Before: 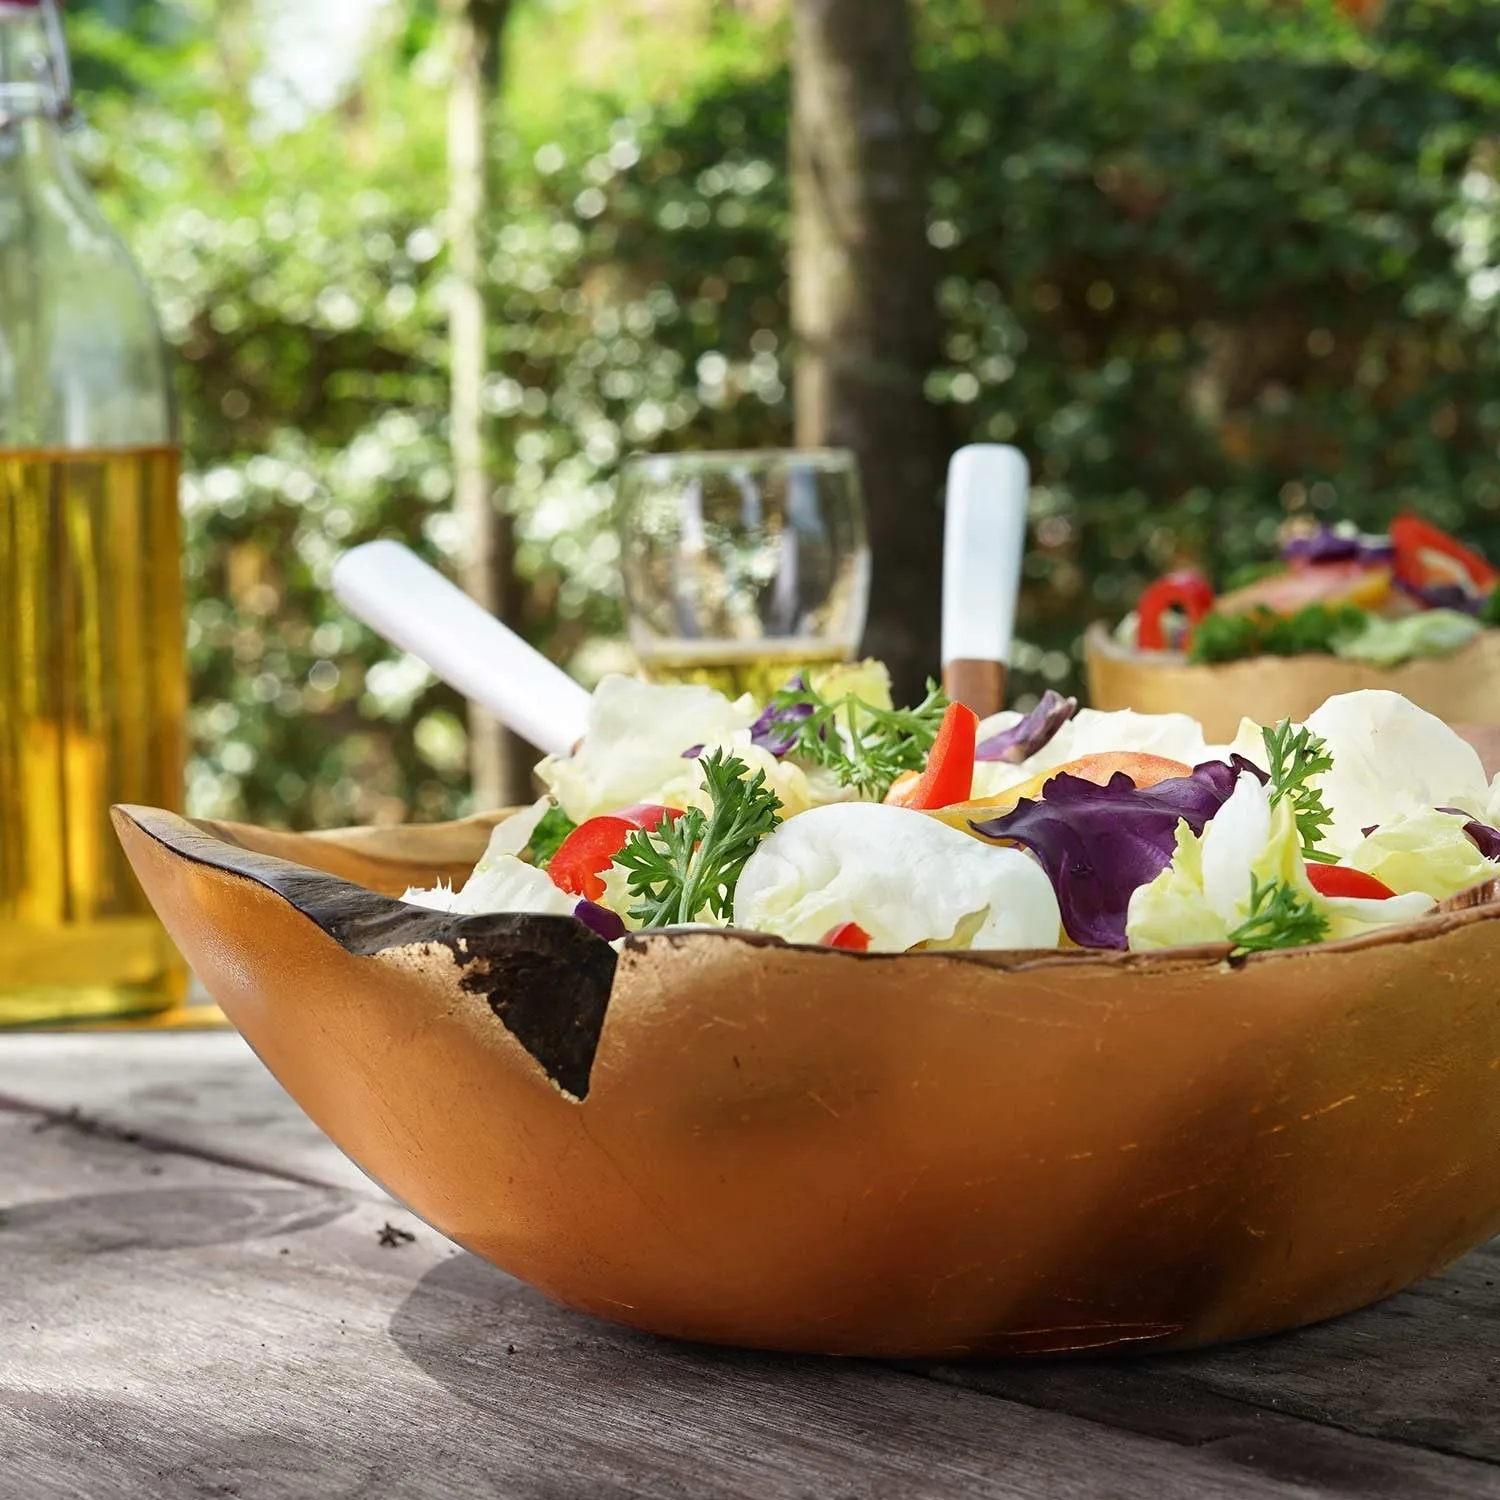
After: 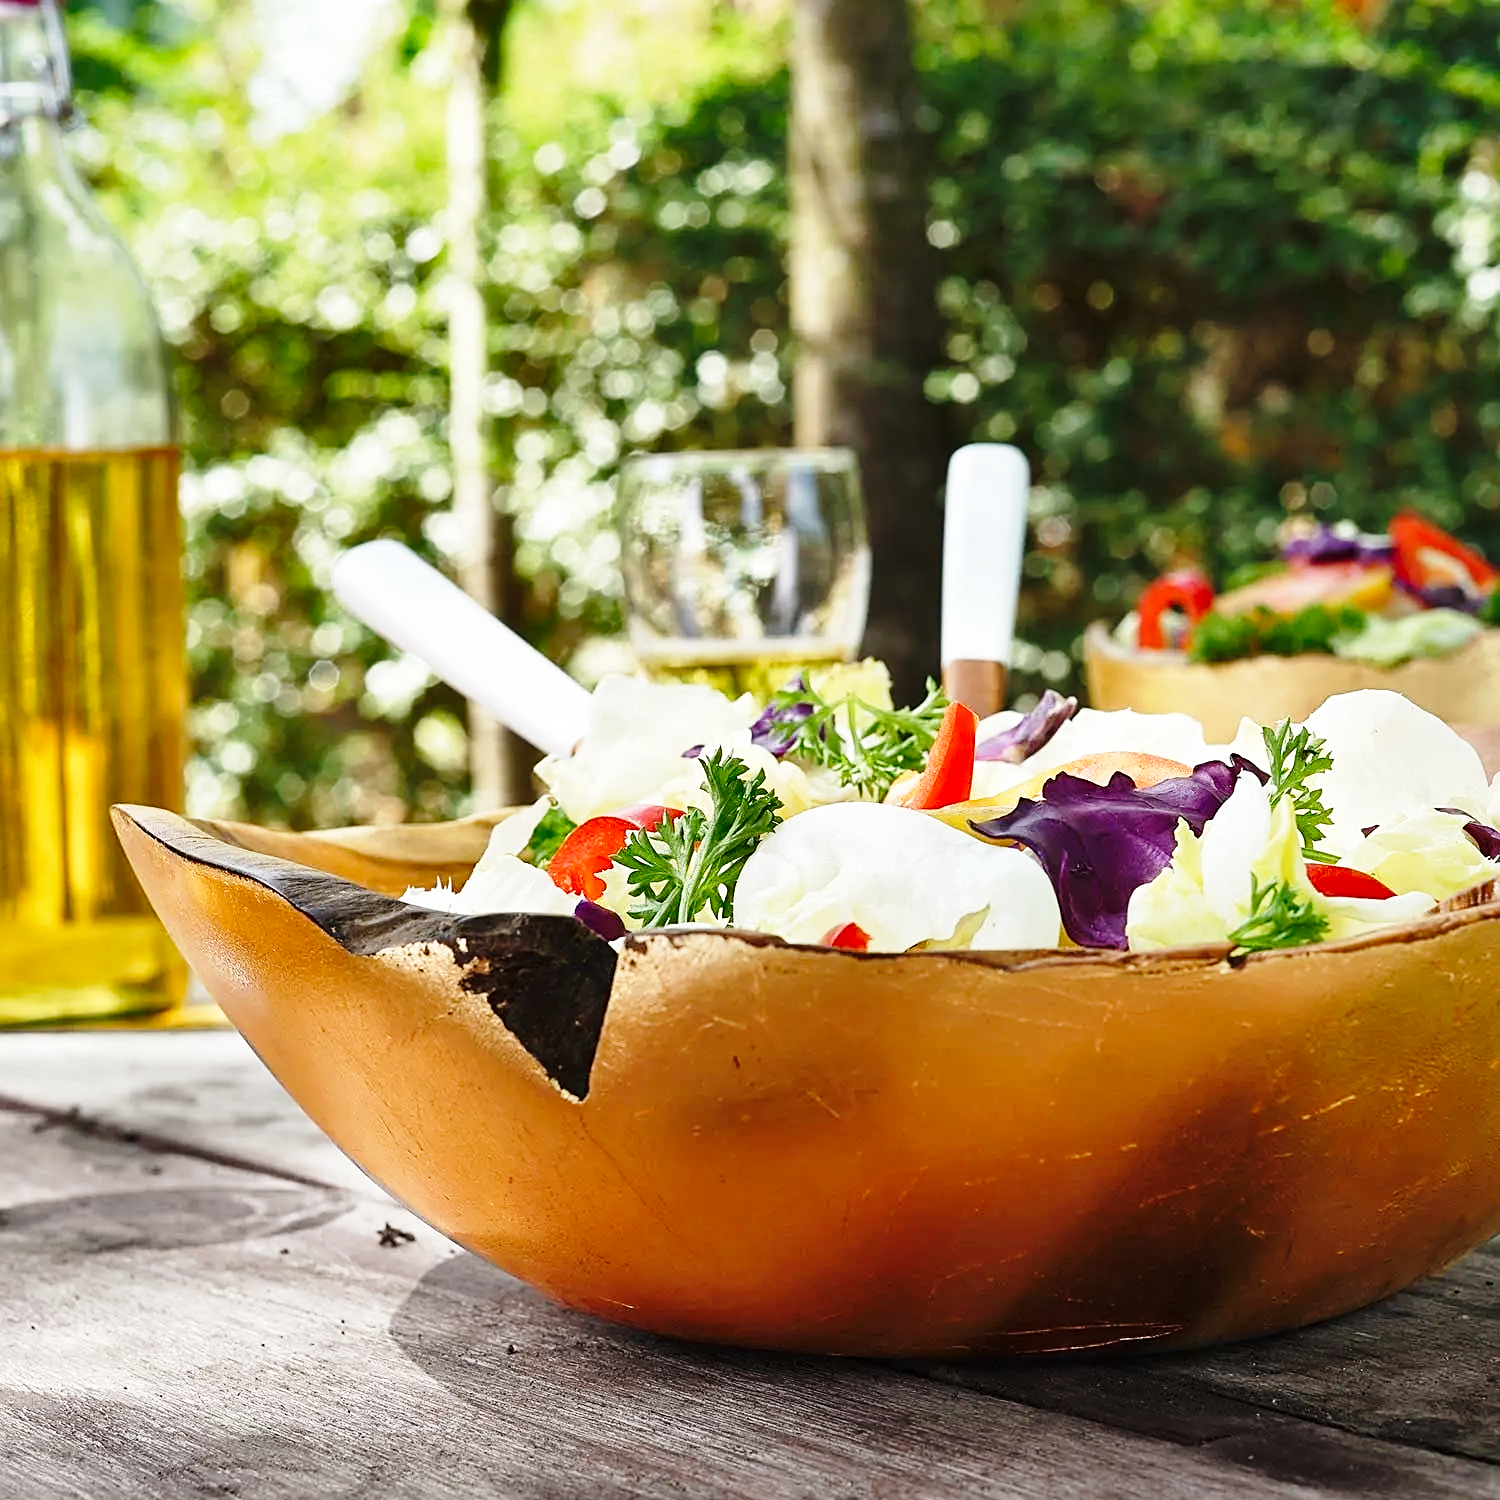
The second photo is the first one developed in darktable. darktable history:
base curve: curves: ch0 [(0, 0) (0.028, 0.03) (0.121, 0.232) (0.46, 0.748) (0.859, 0.968) (1, 1)], preserve colors none
sharpen: on, module defaults
shadows and highlights: shadows 32.83, highlights -47.7, soften with gaussian
